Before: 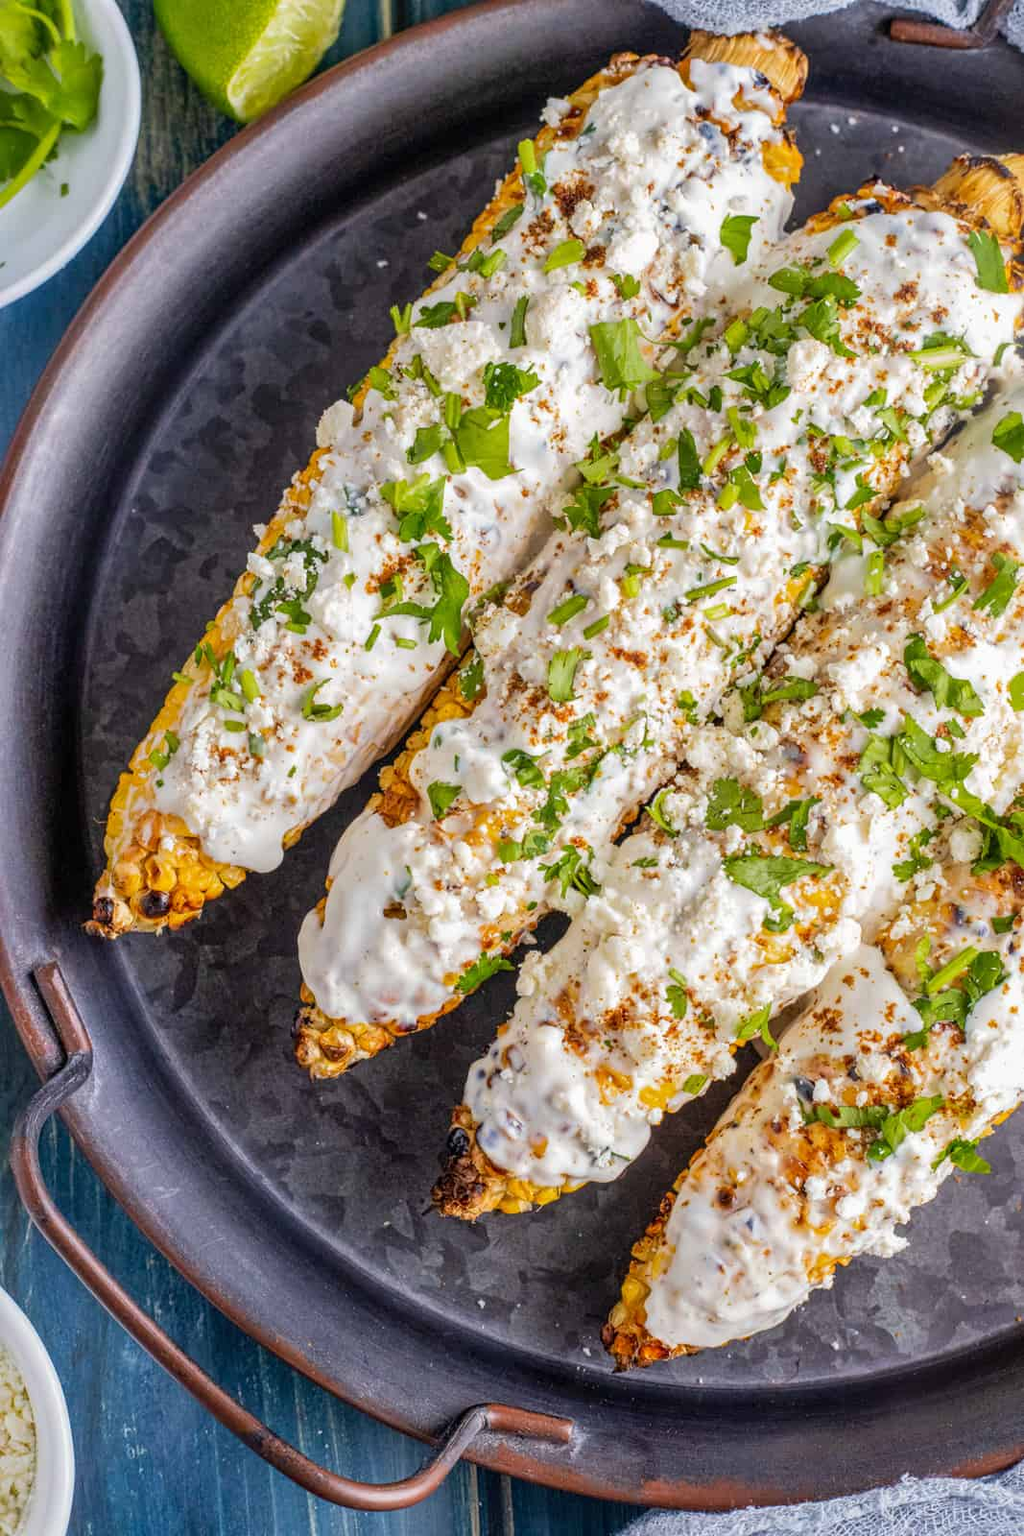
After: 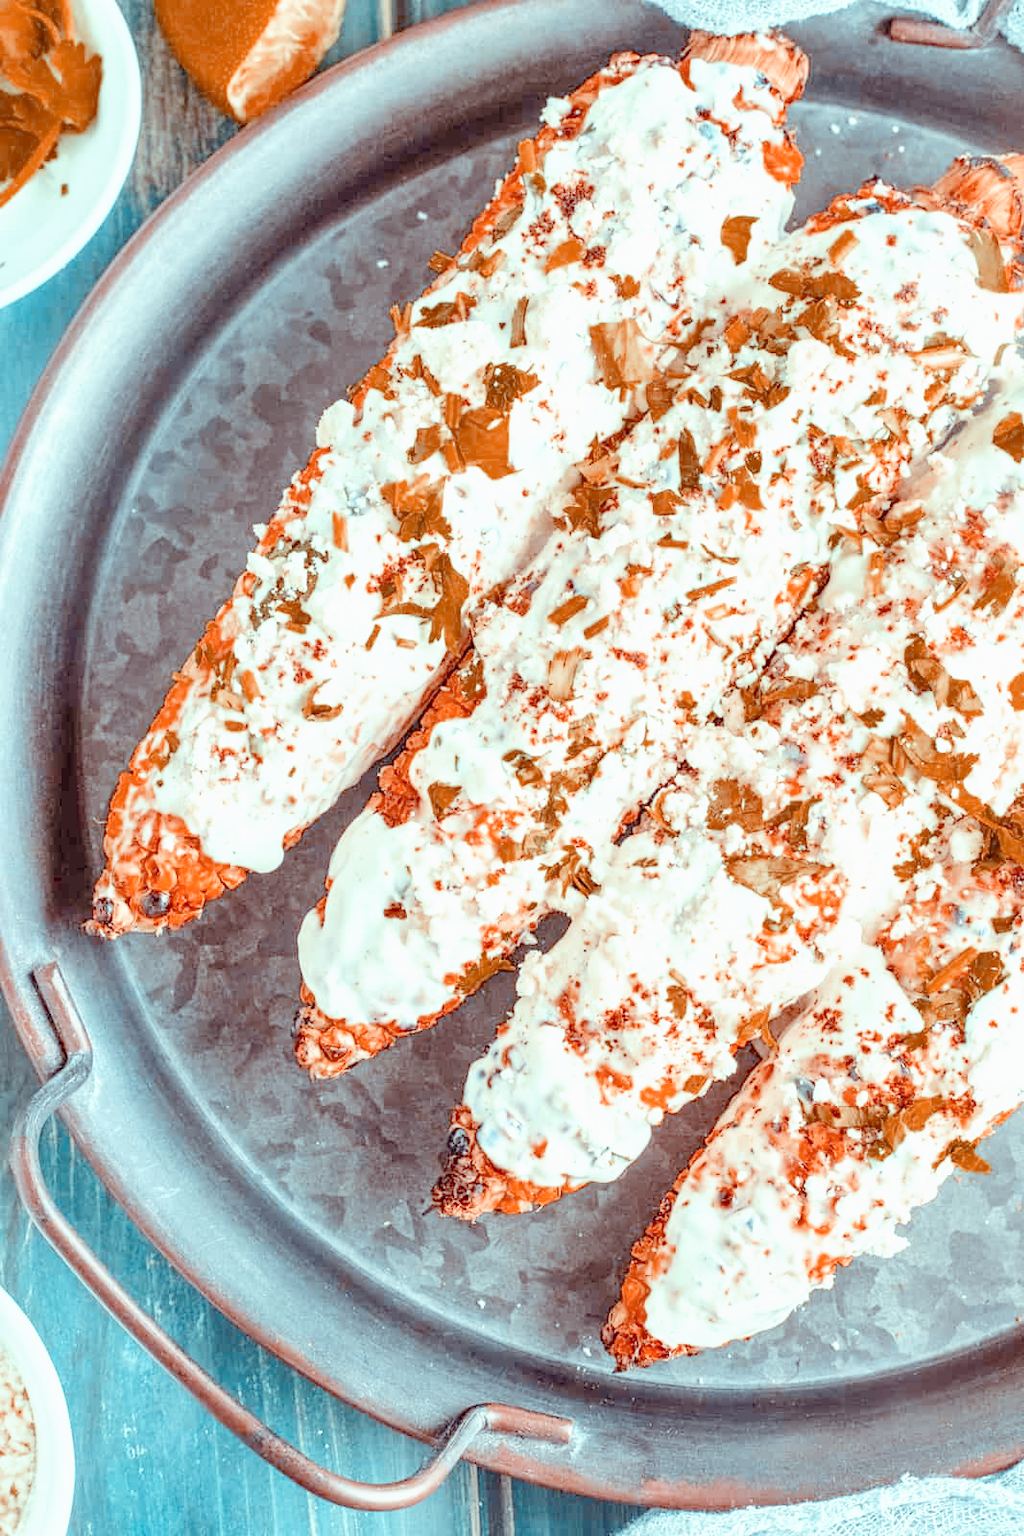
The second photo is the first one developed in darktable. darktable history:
tone curve: curves: ch0 [(0, 0) (0.003, 0.002) (0.011, 0.009) (0.025, 0.02) (0.044, 0.036) (0.069, 0.057) (0.1, 0.081) (0.136, 0.115) (0.177, 0.153) (0.224, 0.202) (0.277, 0.264) (0.335, 0.333) (0.399, 0.409) (0.468, 0.491) (0.543, 0.58) (0.623, 0.675) (0.709, 0.777) (0.801, 0.88) (0.898, 0.98) (1, 1)], preserve colors none
color look up table: target L [89.11, 79.28, 48.86, 47.8, 34.74, 27.99, 197.97, 92.08, 90.1, 59.56, 56.6, 80.68, 56.24, 52.28, 64.49, 66.9, 48.45, 50.24, 60.58, 50.79, 38.95, 30.14, 86.23, 80.76, 80.53, 74.78, 63.32, 62.05, 64.39, 68.1, 46, 53.19, 28.23, 30.26, 41.83, 20.36, 17.34, 13.9, 11.16, 81.72, 81.88, 81.58, 81.28, 81.23, 82.22, 68.28, 69.72, 59.05, 52.92], target a [-11.31, -8.416, 25.17, -5.015, 5.114, 16.22, 0, -0.001, -8.951, 46.43, 45.86, -5.276, 53.92, 51.47, 15.19, -5.13, 54.15, 48.5, 26.42, 41.8, 46.02, 26.82, -9.731, -7.917, -8.084, -8.092, -15.73, 16.51, -5.736, -25.66, 7.151, -14.76, 11.02, 13.1, -1.847, 12.07, 15.08, 15.69, 15.14, -9.642, -14.47, -10.82, -10.19, -12.25, -13.15, -26.8, -32.78, -25.78, -17.22], target b [2.565, -1.155, 42.68, 18.36, 23.54, 24.54, 0.001, 0.006, 0.62, 58.75, 56.85, -0.506, 53.41, 54.81, 11, -1.792, 52.33, 33.57, 4.051, 24.92, 35.35, 20.63, 0.864, -1.334, -0.94, -1.384, -20.18, -5.722, -21.68, -35.62, 2.796, -36.13, 3.462, -6.911, -34.57, 4.307, 3.126, 1.857, 1.794, -1.072, -3.559, -2.721, -2.898, -2.868, -4.4, -8.152, -24.01, -25.41, -20.01], num patches 49
